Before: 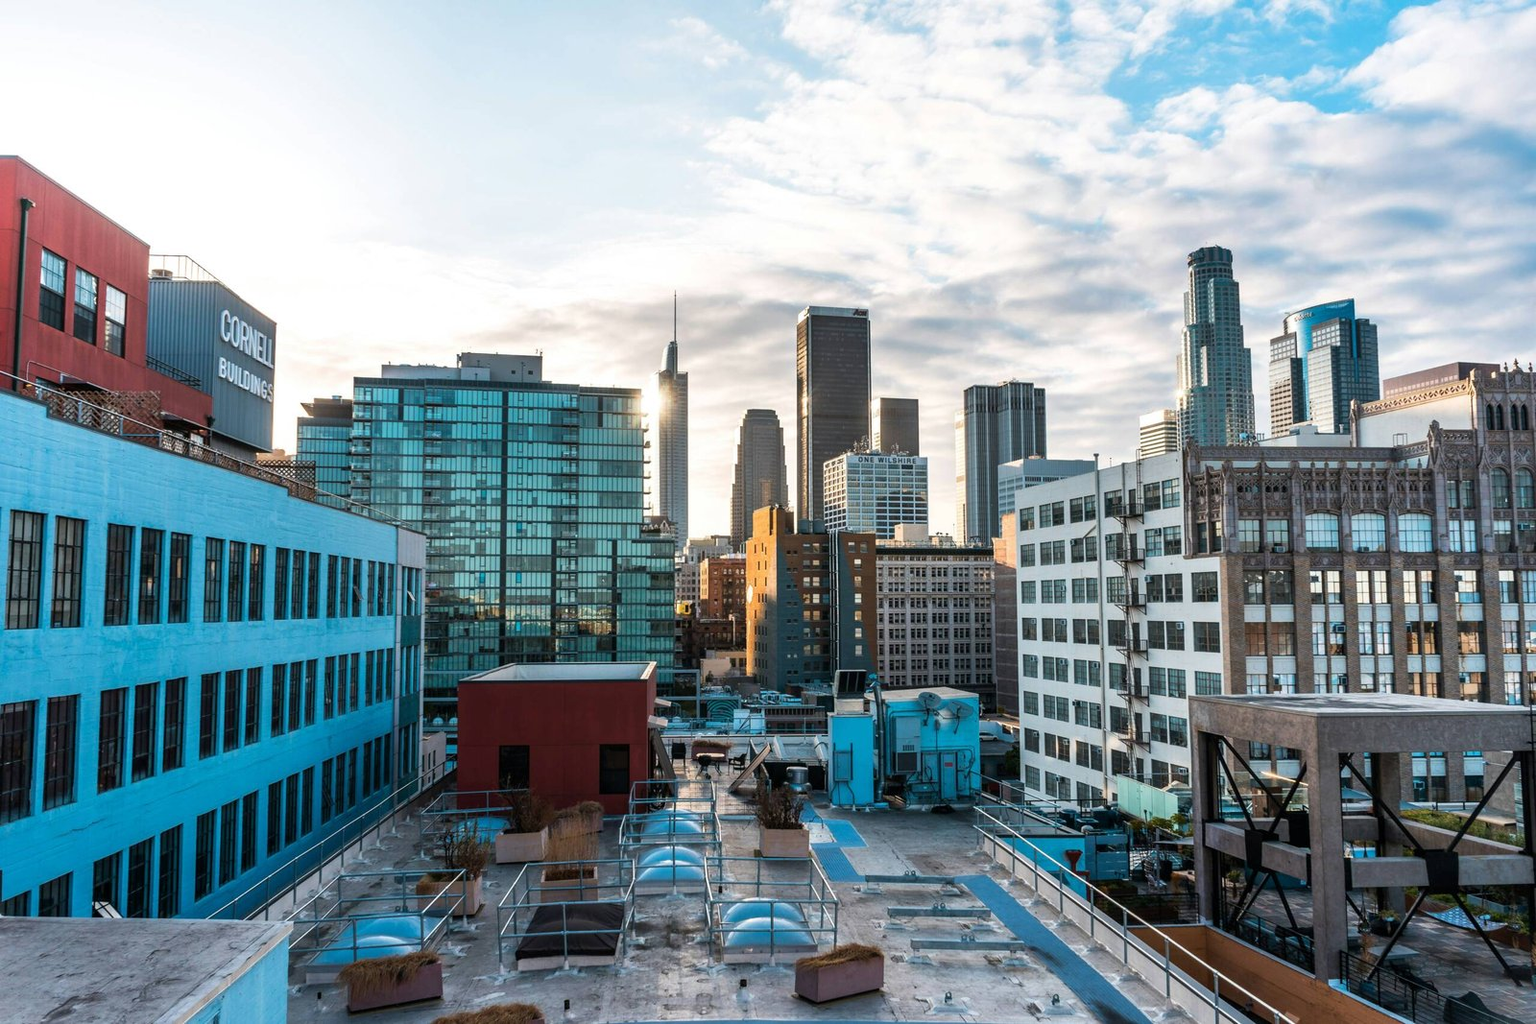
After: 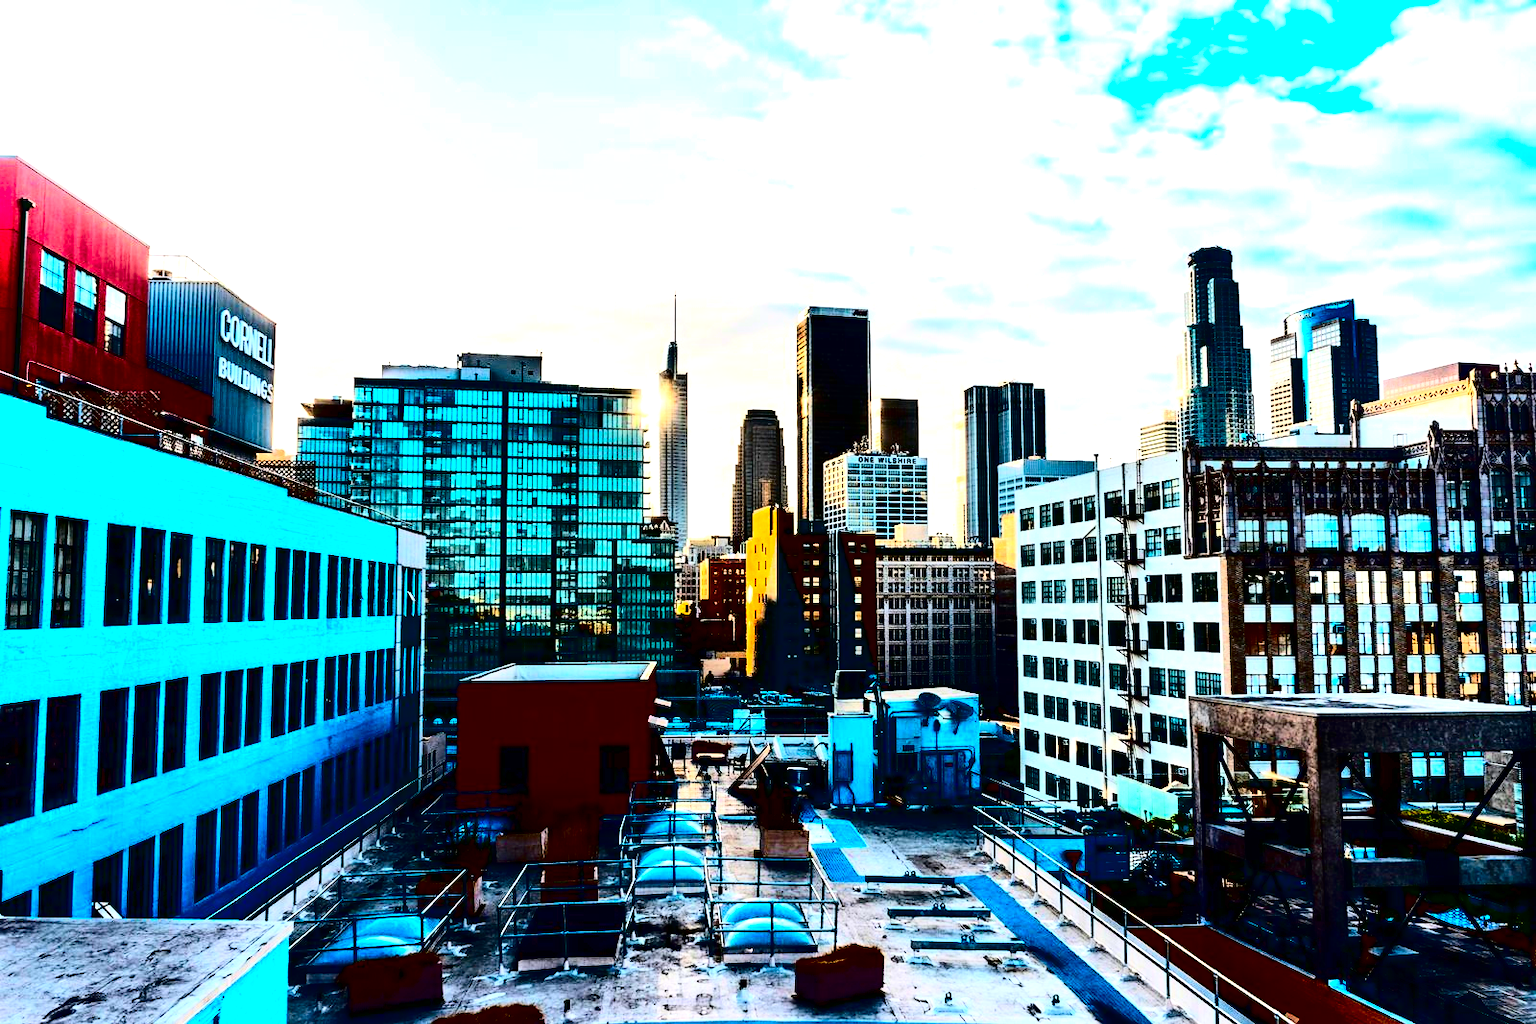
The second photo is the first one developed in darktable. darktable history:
exposure: exposure 0.77 EV, compensate highlight preservation false
contrast brightness saturation: contrast 0.77, brightness -1, saturation 1
